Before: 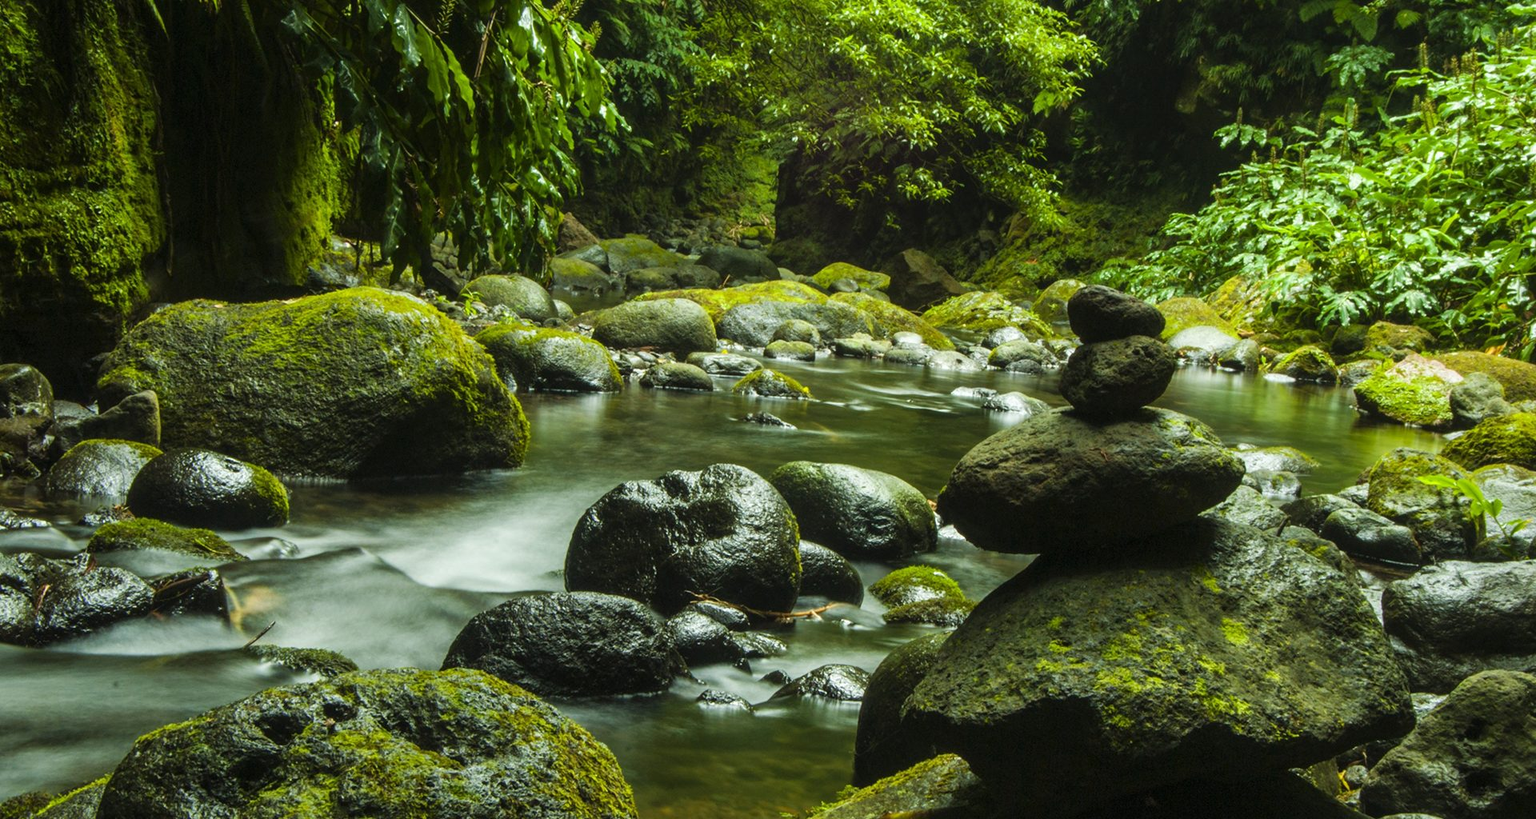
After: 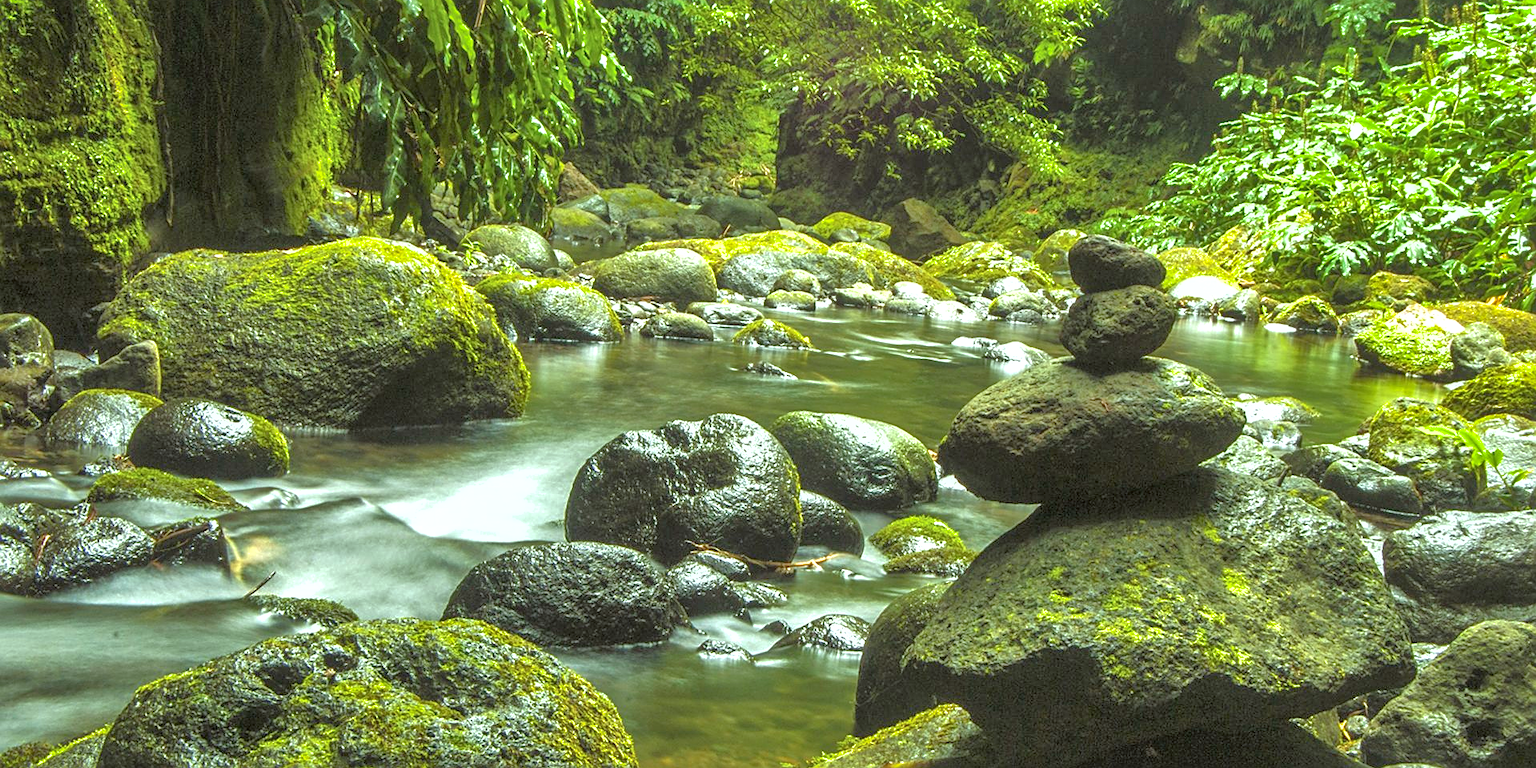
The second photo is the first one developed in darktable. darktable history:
contrast brightness saturation: contrast -0.103, saturation -0.085
local contrast: shadows 95%, midtone range 0.495
shadows and highlights: on, module defaults
exposure: black level correction 0, exposure 0.954 EV, compensate highlight preservation false
tone equalizer: -7 EV 0.155 EV, -6 EV 0.632 EV, -5 EV 1.15 EV, -4 EV 1.33 EV, -3 EV 1.13 EV, -2 EV 0.6 EV, -1 EV 0.163 EV
sharpen: on, module defaults
crop and rotate: top 6.165%
color correction: highlights a* -2.74, highlights b* -2.43, shadows a* 1.96, shadows b* 2.82
